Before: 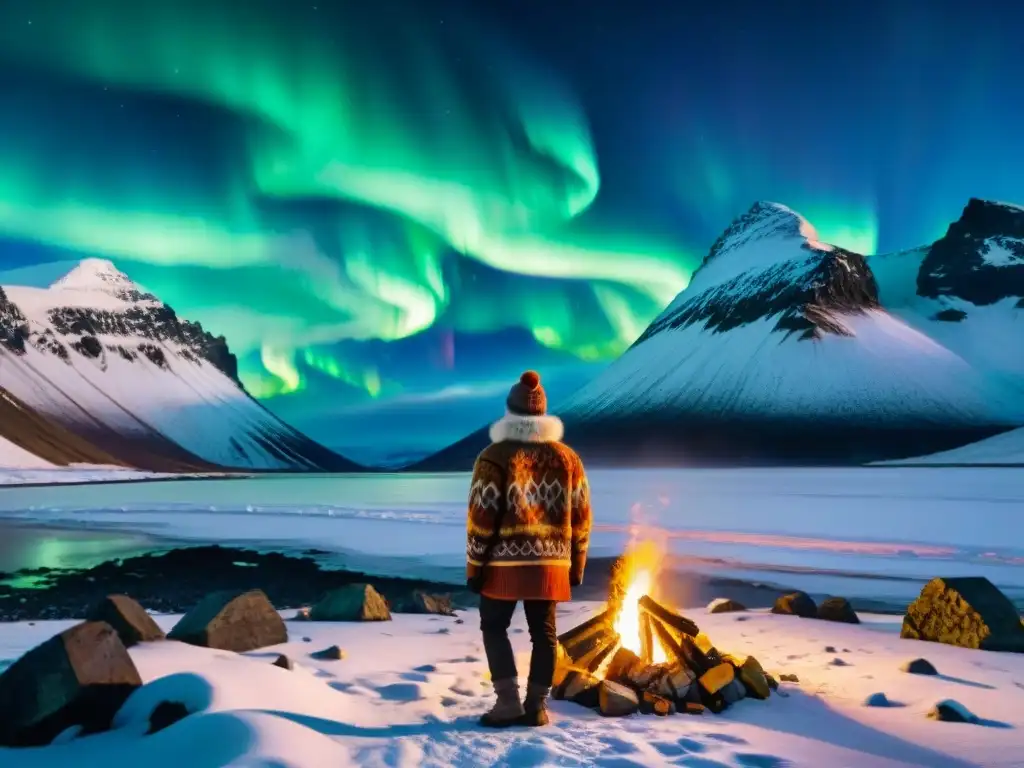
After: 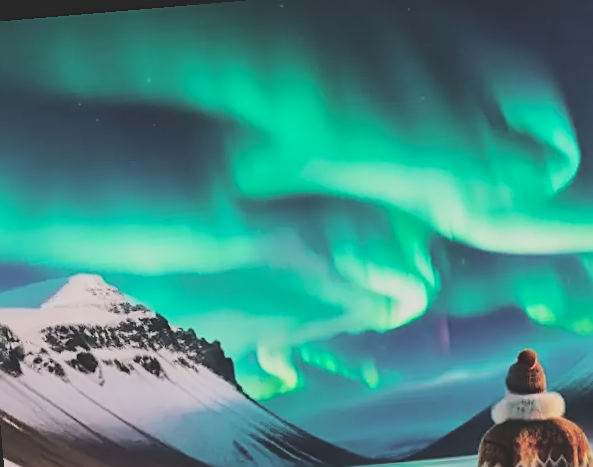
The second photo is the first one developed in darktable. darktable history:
sharpen: on, module defaults
exposure: black level correction -0.041, exposure 0.064 EV, compensate highlight preservation false
rotate and perspective: rotation -4.86°, automatic cropping off
tone curve: curves: ch0 [(0, 0) (0.183, 0.152) (0.571, 0.594) (1, 1)]; ch1 [(0, 0) (0.394, 0.307) (0.5, 0.5) (0.586, 0.597) (0.625, 0.647) (1, 1)]; ch2 [(0, 0) (0.5, 0.5) (0.604, 0.616) (1, 1)], color space Lab, independent channels, preserve colors none
contrast brightness saturation: contrast 0.1, saturation -0.36
crop and rotate: left 3.047%, top 7.509%, right 42.236%, bottom 37.598%
filmic rgb: black relative exposure -7.65 EV, white relative exposure 4.56 EV, hardness 3.61, color science v6 (2022)
